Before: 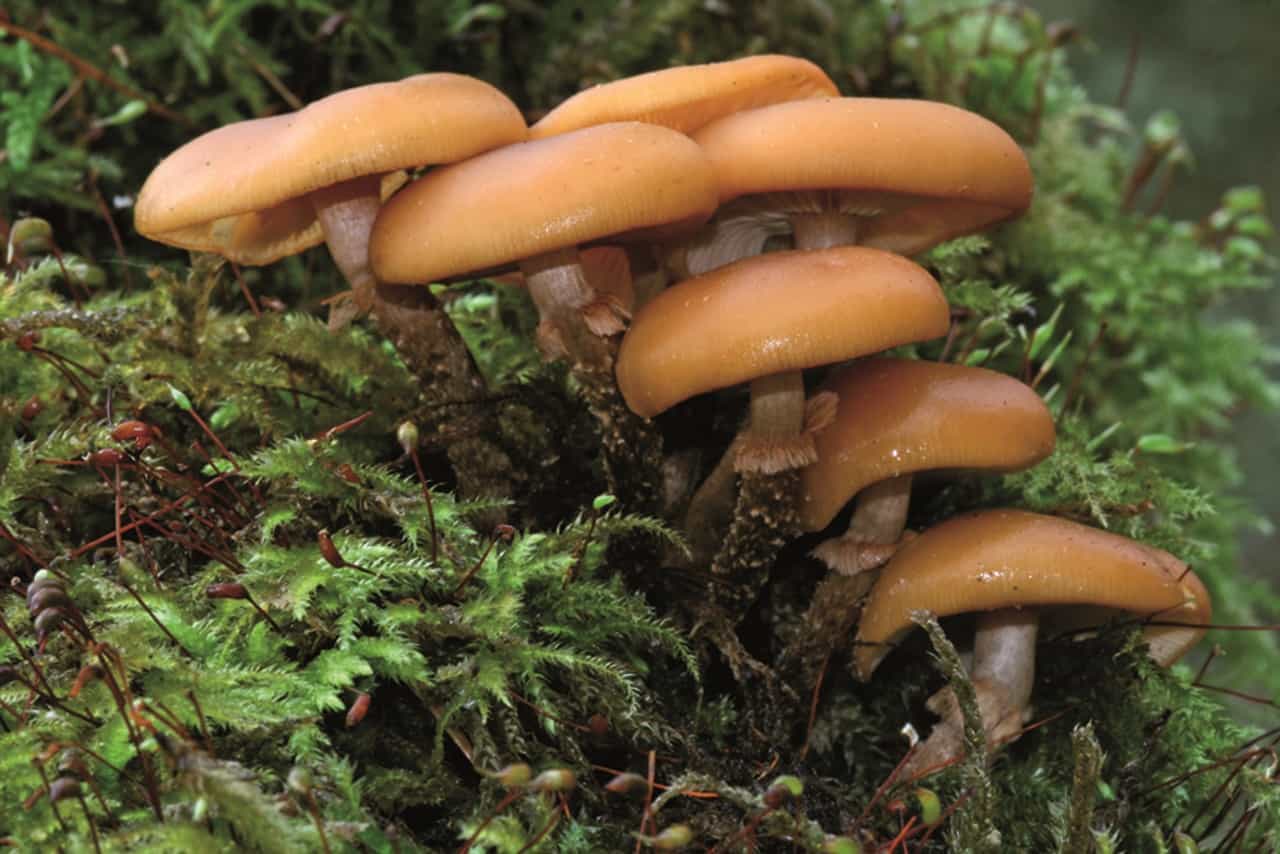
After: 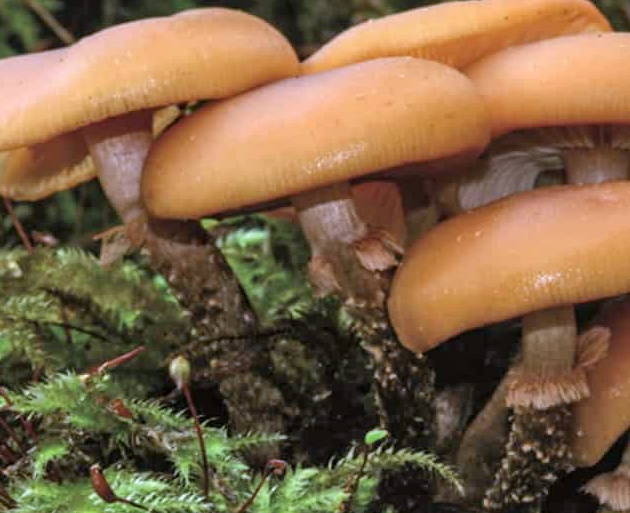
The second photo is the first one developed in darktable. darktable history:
levels: levels [0, 0.478, 1]
shadows and highlights: soften with gaussian
crop: left 17.835%, top 7.675%, right 32.881%, bottom 32.213%
local contrast: on, module defaults
white balance: red 0.967, blue 1.119, emerald 0.756
